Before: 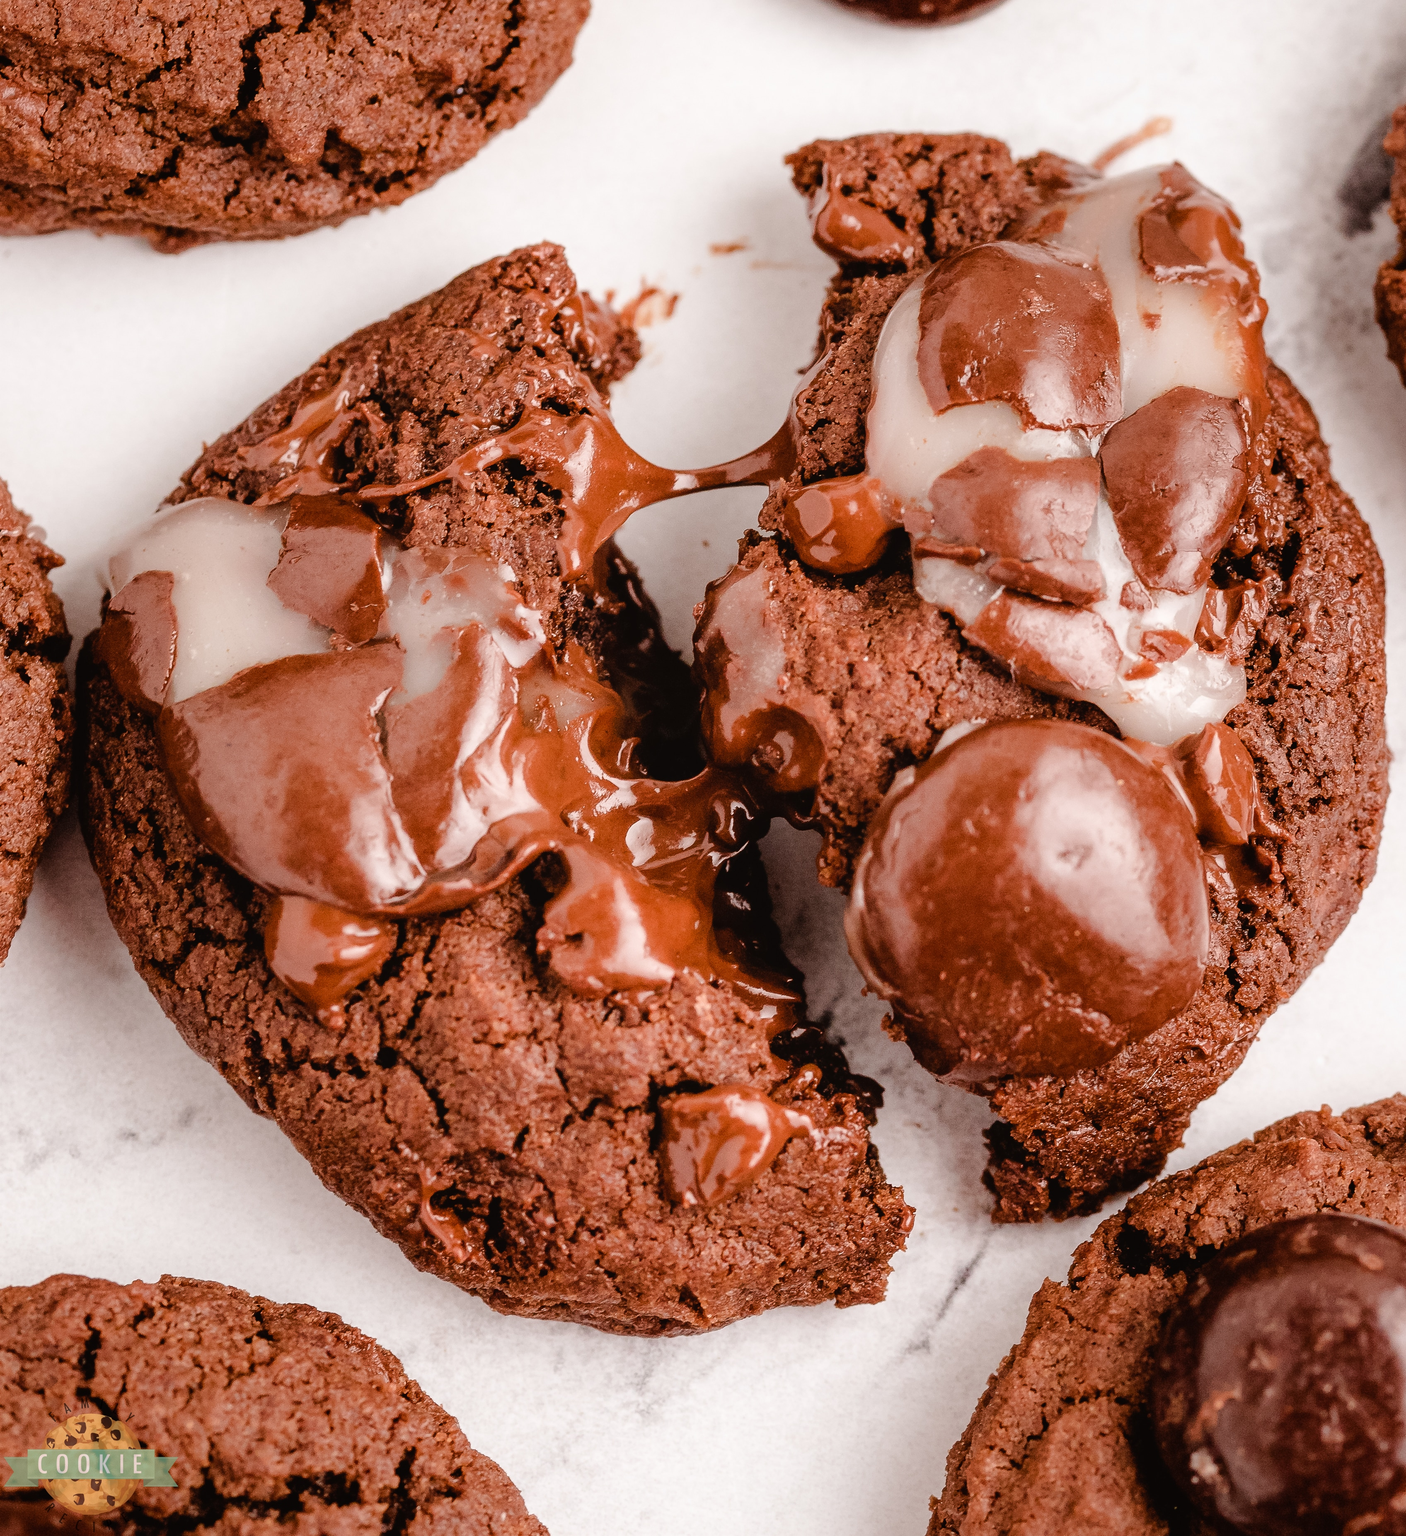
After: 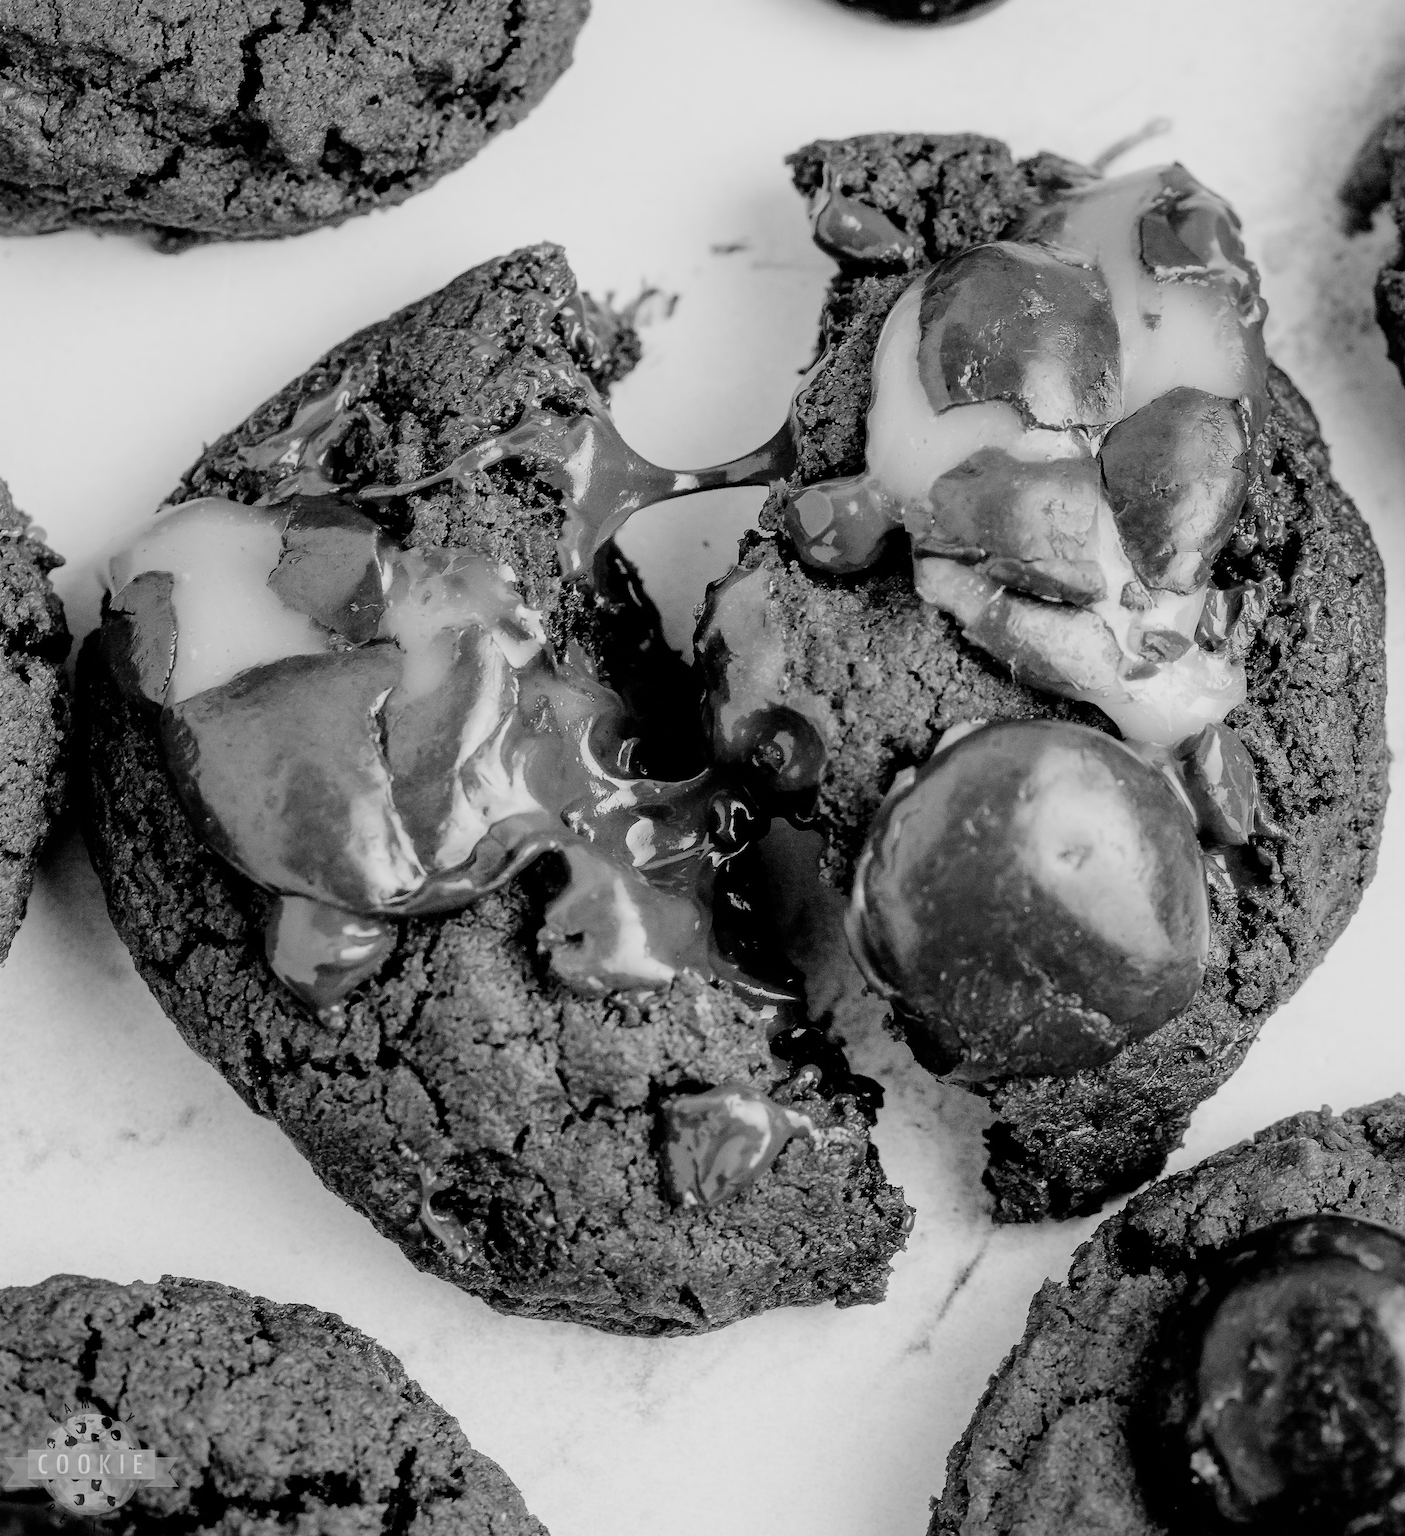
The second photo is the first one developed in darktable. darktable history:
filmic rgb: black relative exposure -5 EV, white relative exposure 3.5 EV, hardness 3.19, contrast 1.3, highlights saturation mix -50%
exposure: exposure -0.177 EV, compensate highlight preservation false
color contrast: green-magenta contrast 0, blue-yellow contrast 0
